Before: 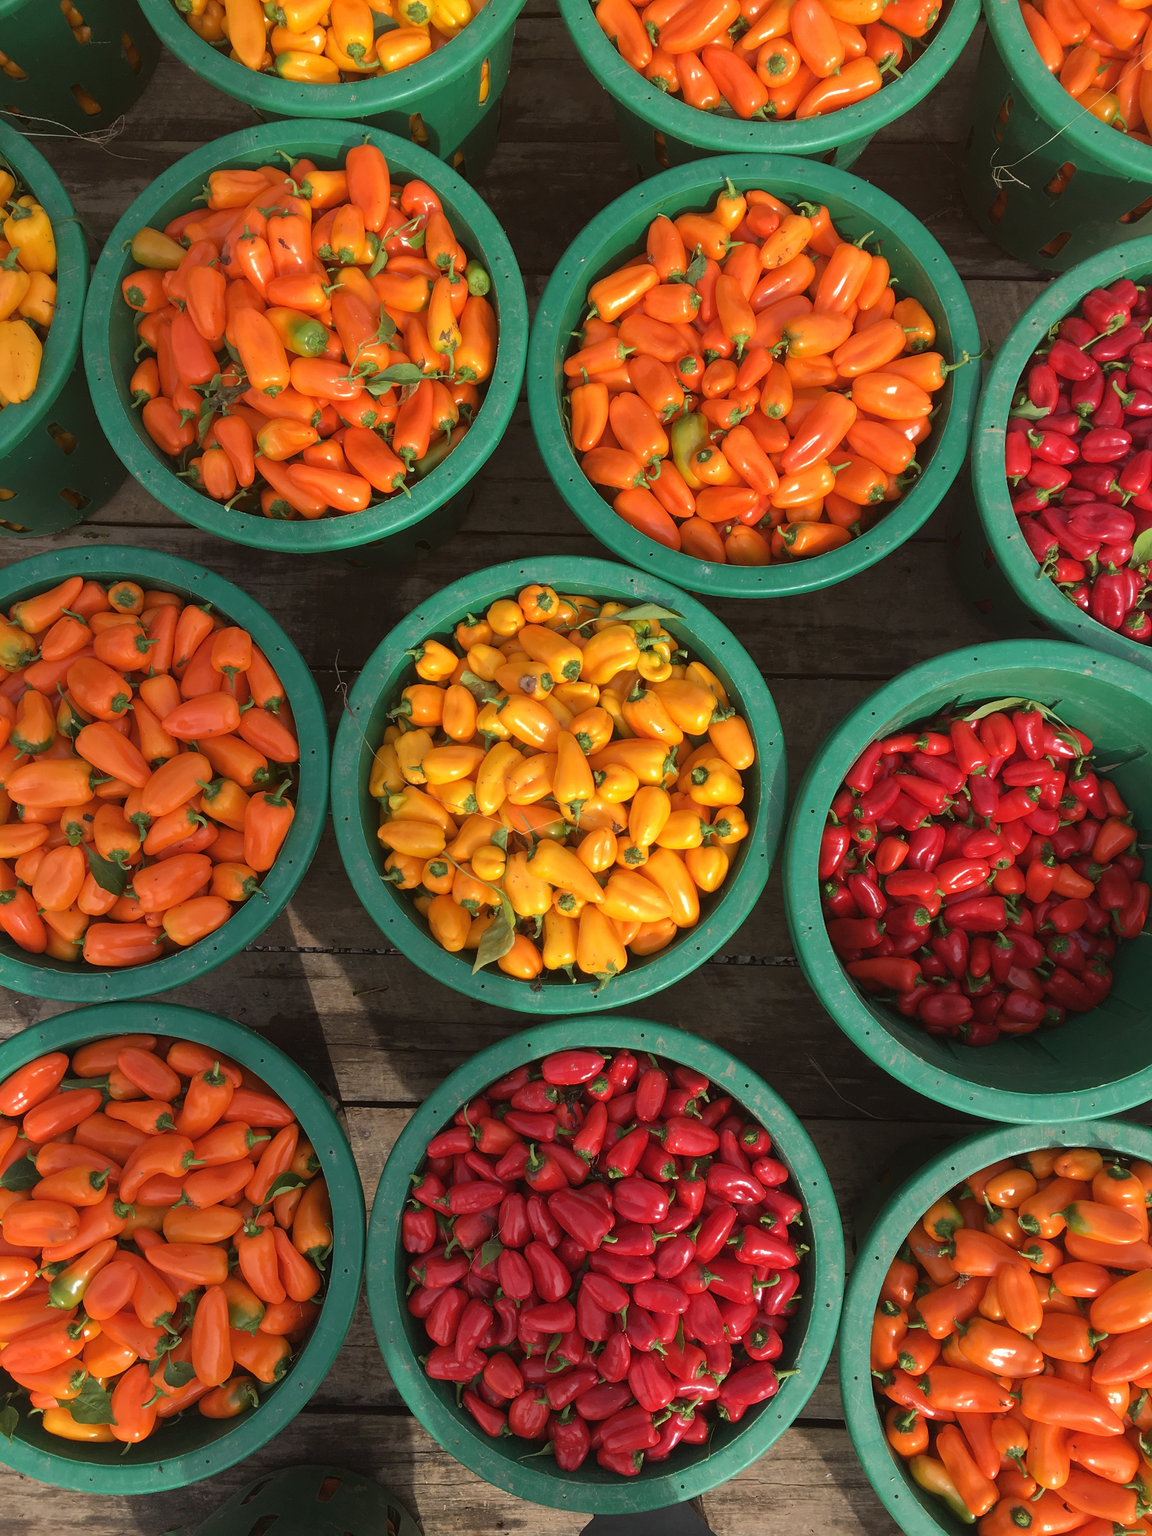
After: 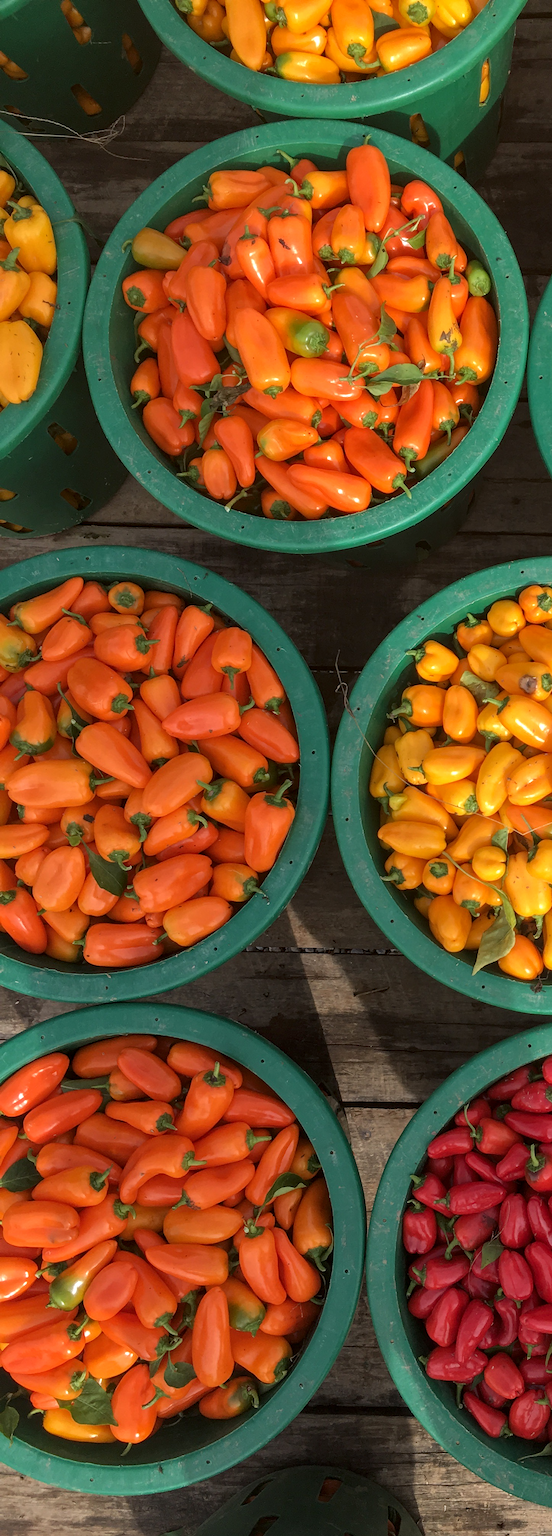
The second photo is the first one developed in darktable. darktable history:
crop and rotate: left 0.026%, top 0%, right 52.03%
local contrast: on, module defaults
color zones: curves: ch1 [(0, 0.513) (0.143, 0.524) (0.286, 0.511) (0.429, 0.506) (0.571, 0.503) (0.714, 0.503) (0.857, 0.508) (1, 0.513)]
